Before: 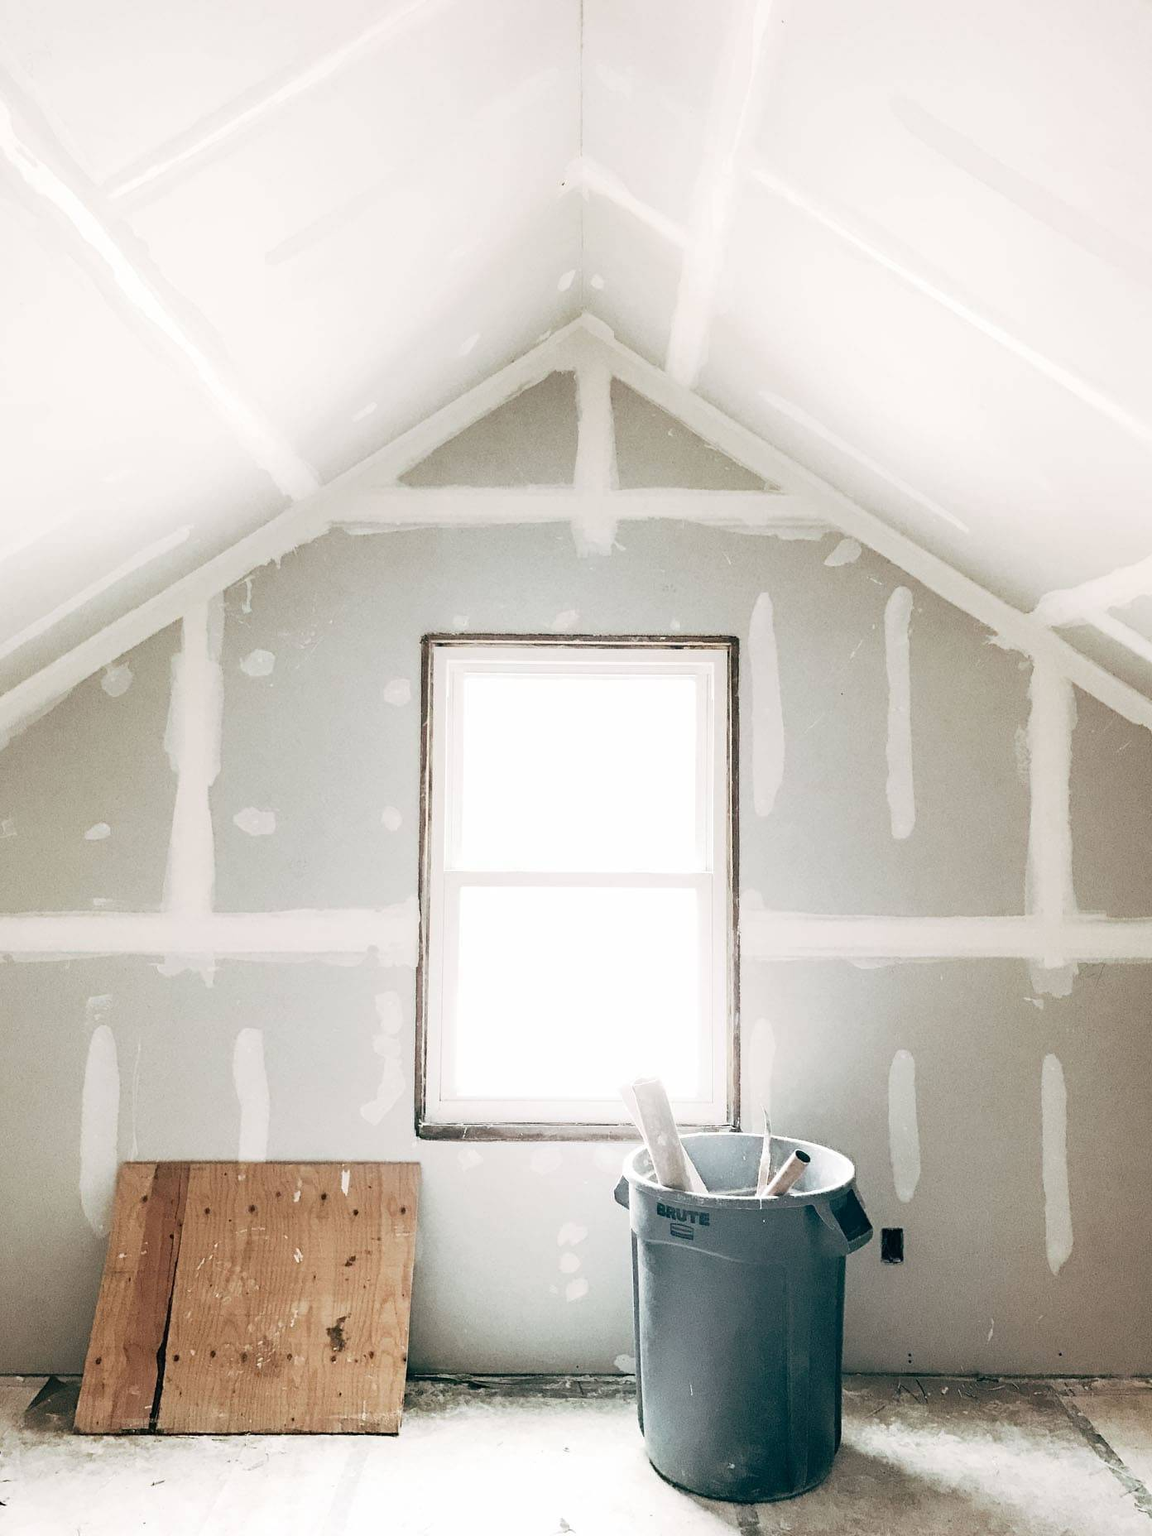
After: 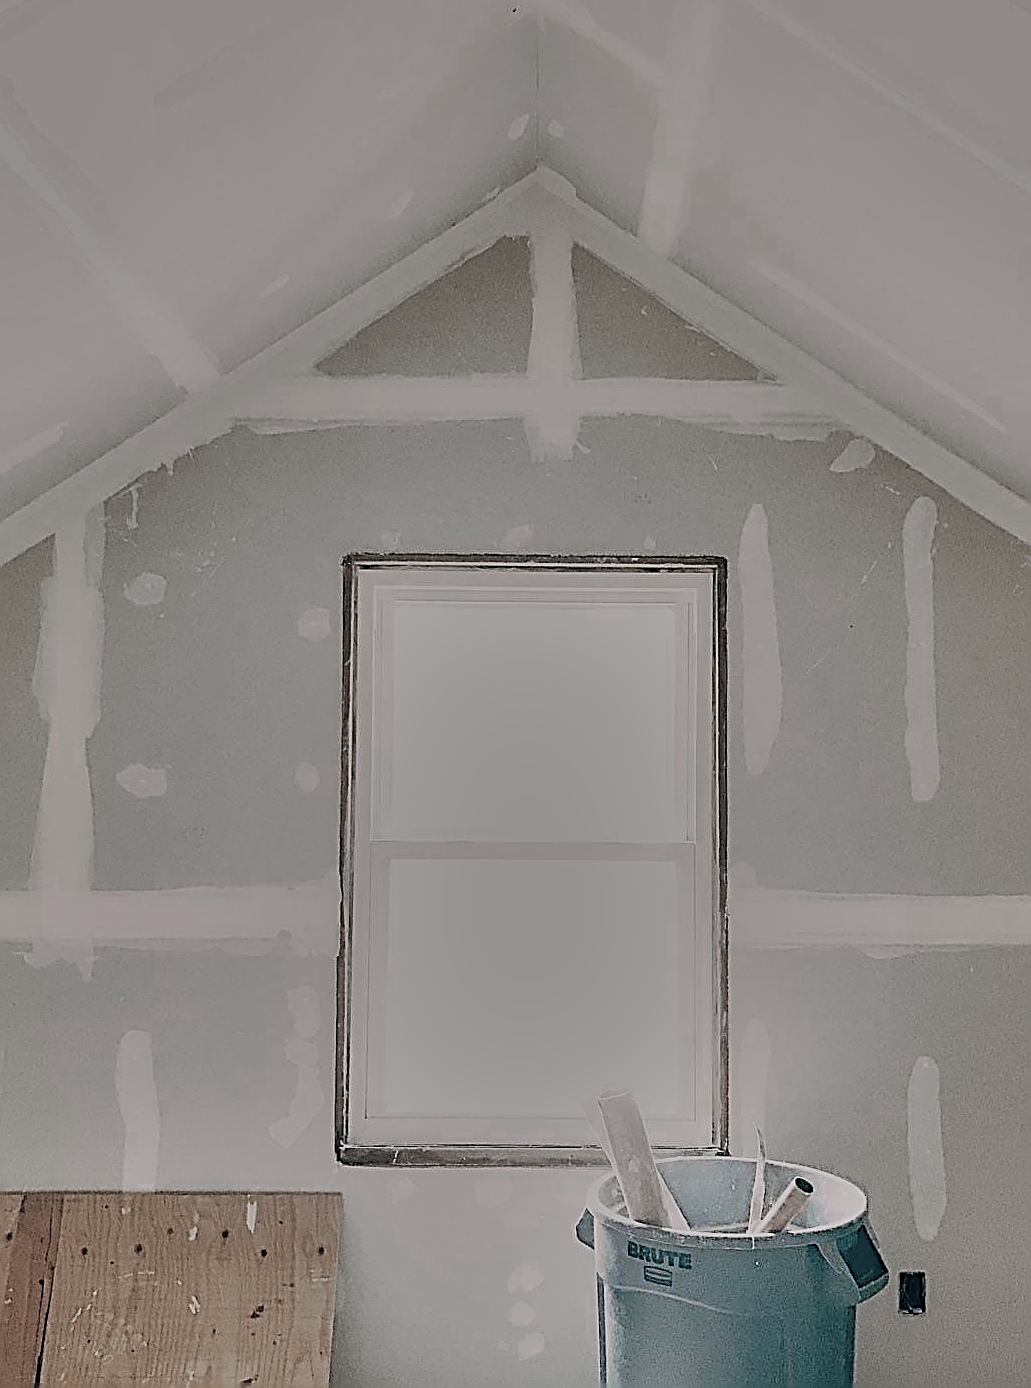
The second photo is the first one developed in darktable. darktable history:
shadows and highlights: shadows 24.37, highlights -77.5, soften with gaussian
velvia: on, module defaults
crop and rotate: left 11.965%, top 11.459%, right 13.906%, bottom 13.711%
sharpen: amount 1.99
color balance rgb: linear chroma grading › global chroma 6.707%, perceptual saturation grading › global saturation 30.18%, contrast -29.897%
color zones: curves: ch0 [(0, 0.613) (0.01, 0.613) (0.245, 0.448) (0.498, 0.529) (0.642, 0.665) (0.879, 0.777) (0.99, 0.613)]; ch1 [(0, 0.272) (0.219, 0.127) (0.724, 0.346)]
filmic rgb: black relative exposure -8.14 EV, white relative exposure 3.77 EV, threshold 5.97 EV, hardness 4.47, enable highlight reconstruction true
color correction: highlights a* 3.49, highlights b* 1.92, saturation 1.21
